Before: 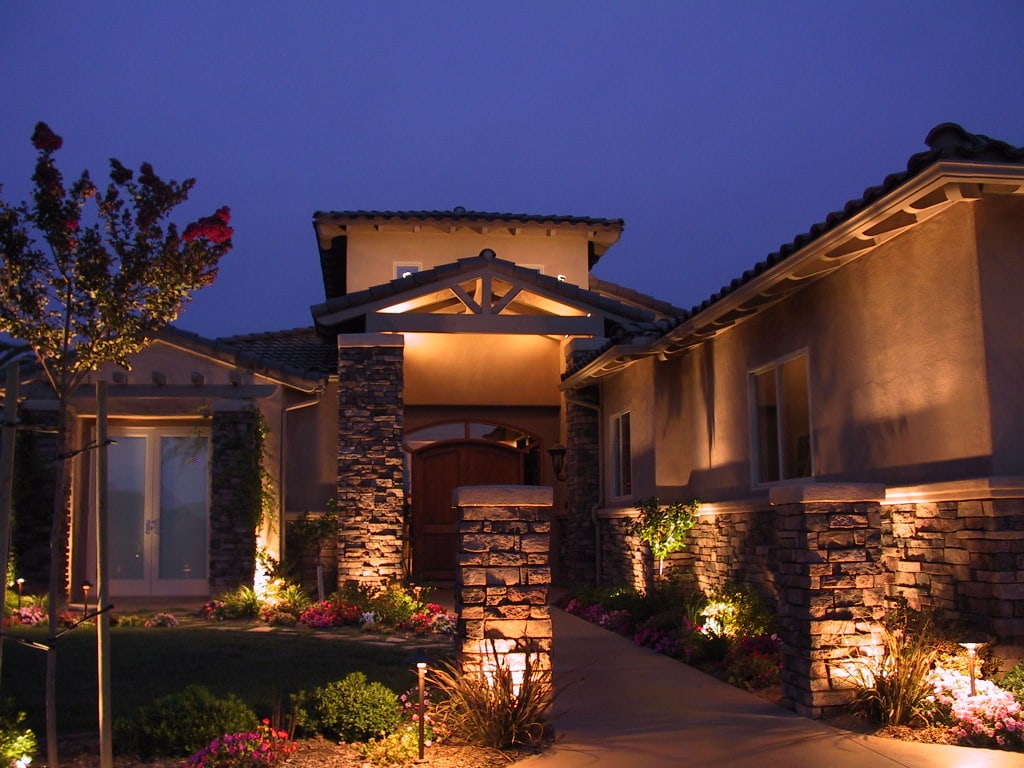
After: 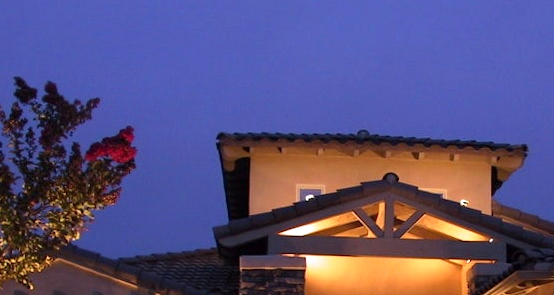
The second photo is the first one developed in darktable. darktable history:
rotate and perspective: rotation 0.8°, automatic cropping off
exposure: black level correction 0.001, exposure 0.5 EV, compensate exposure bias true, compensate highlight preservation false
crop: left 10.121%, top 10.631%, right 36.218%, bottom 51.526%
